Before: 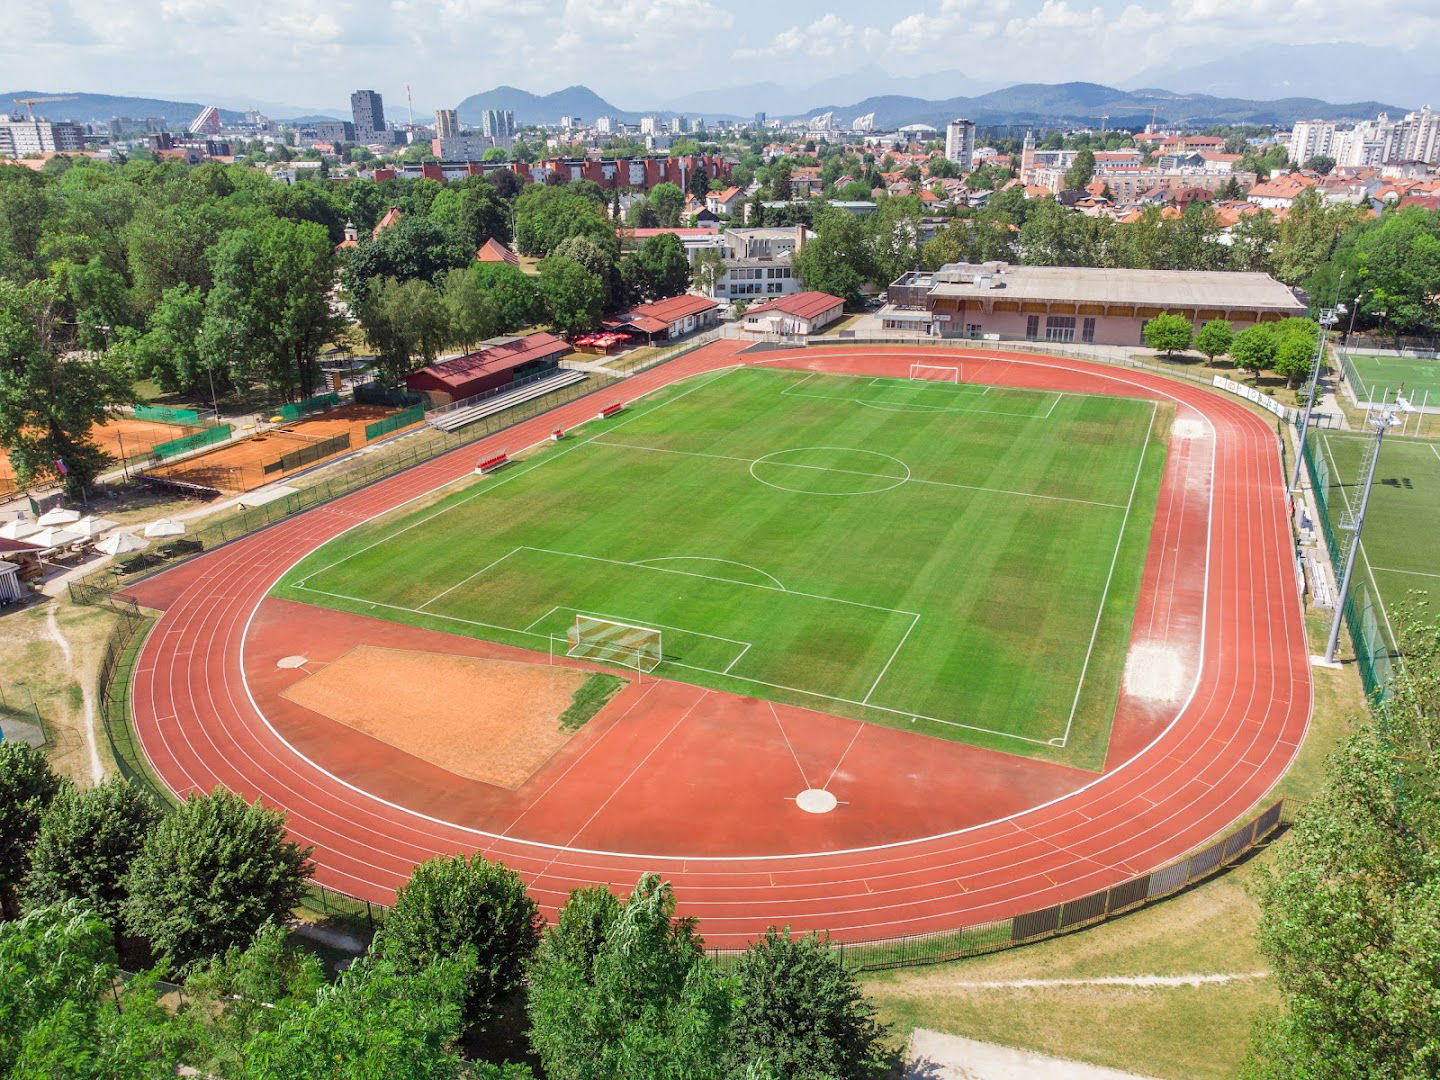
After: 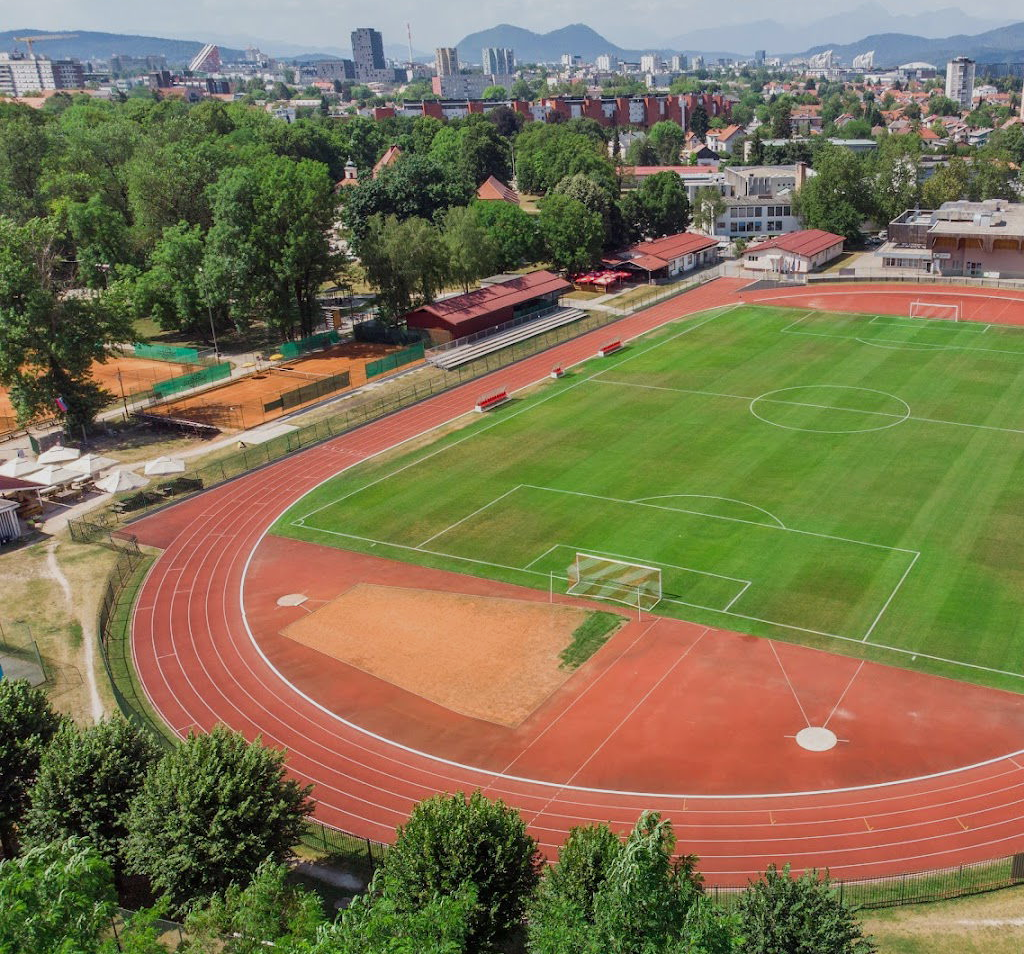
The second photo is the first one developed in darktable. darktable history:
crop: top 5.803%, right 27.864%, bottom 5.804%
exposure: exposure -0.36 EV, compensate highlight preservation false
